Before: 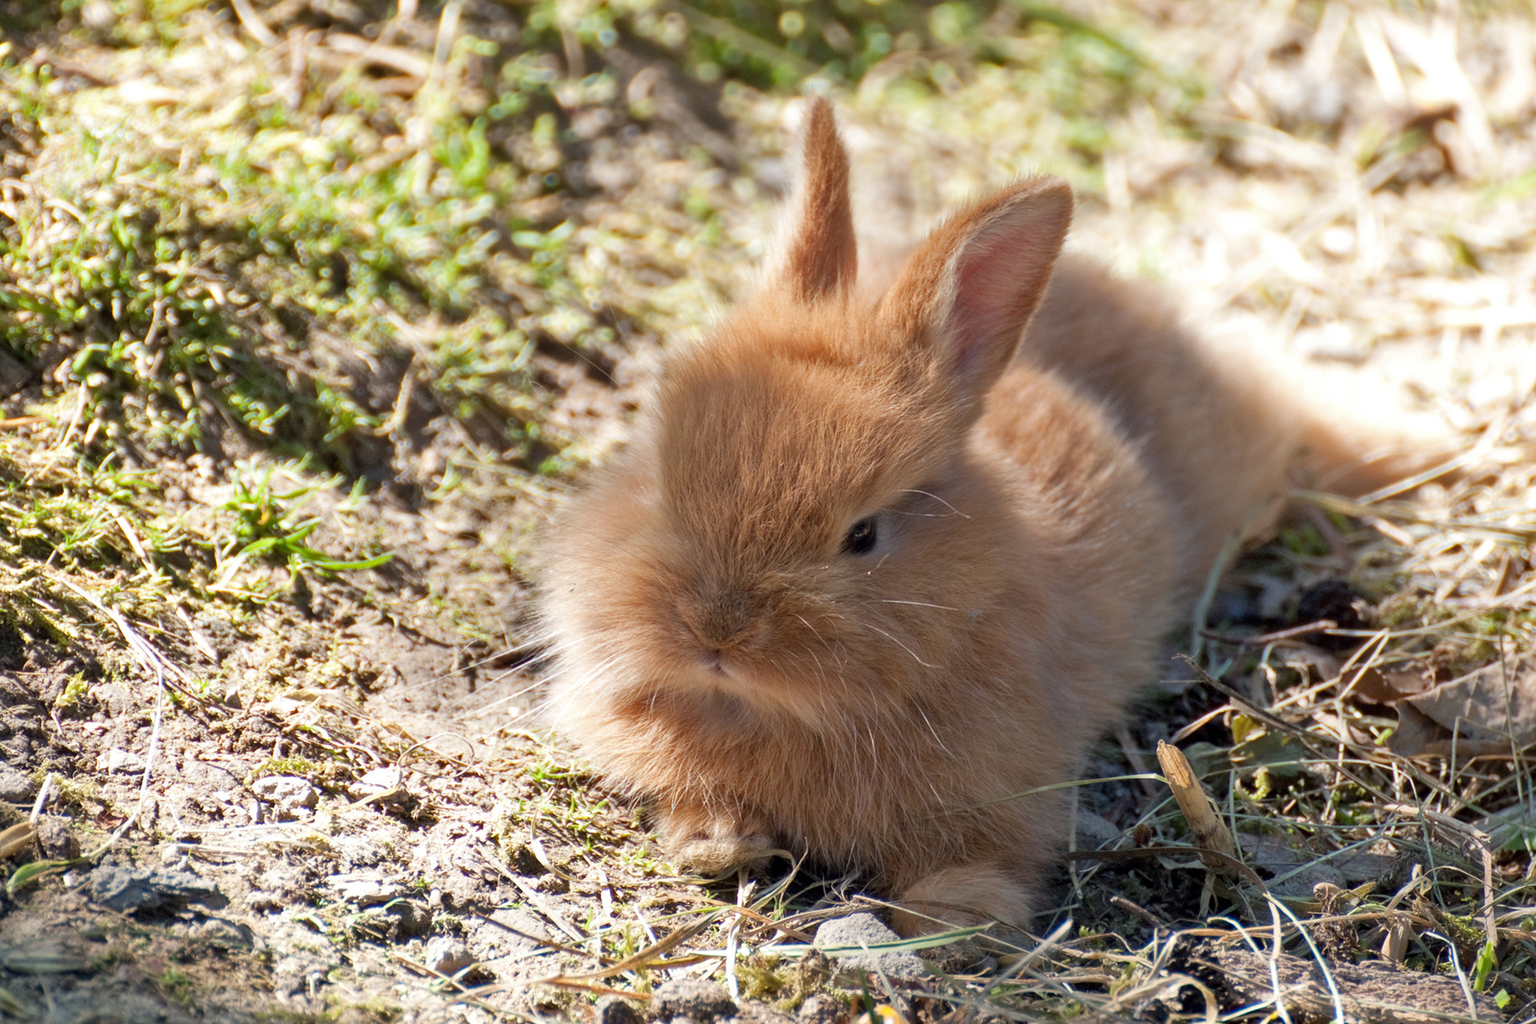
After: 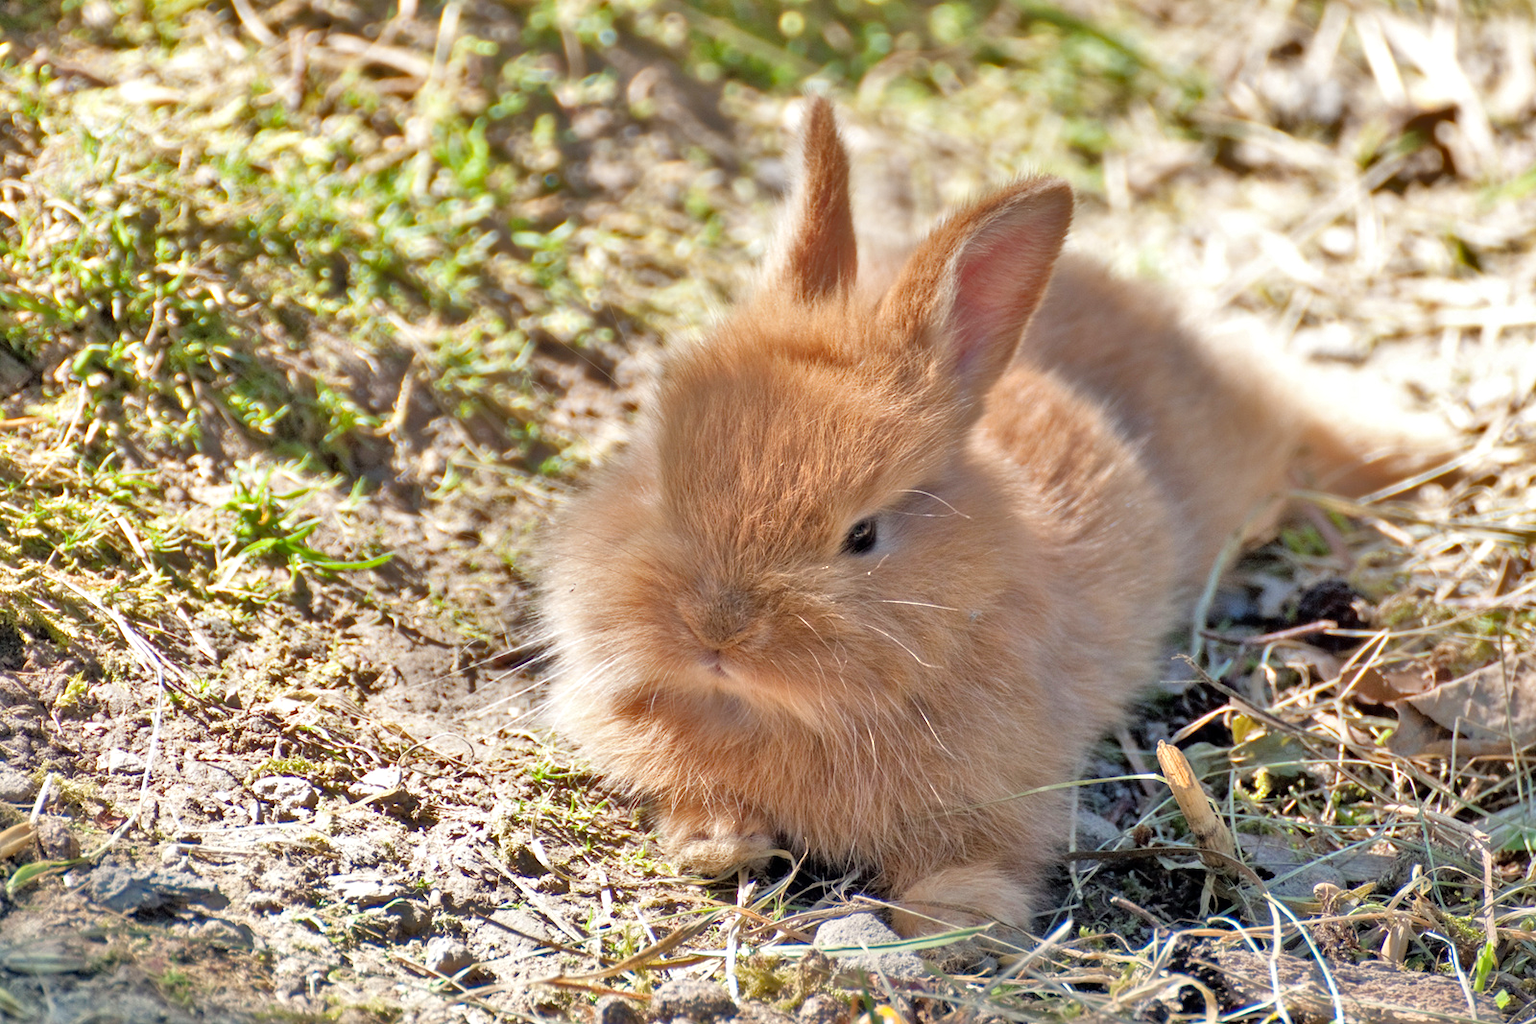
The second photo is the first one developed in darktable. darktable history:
shadows and highlights: shadows 5, soften with gaussian
tone equalizer: -7 EV 0.15 EV, -6 EV 0.6 EV, -5 EV 1.15 EV, -4 EV 1.33 EV, -3 EV 1.15 EV, -2 EV 0.6 EV, -1 EV 0.15 EV, mask exposure compensation -0.5 EV
